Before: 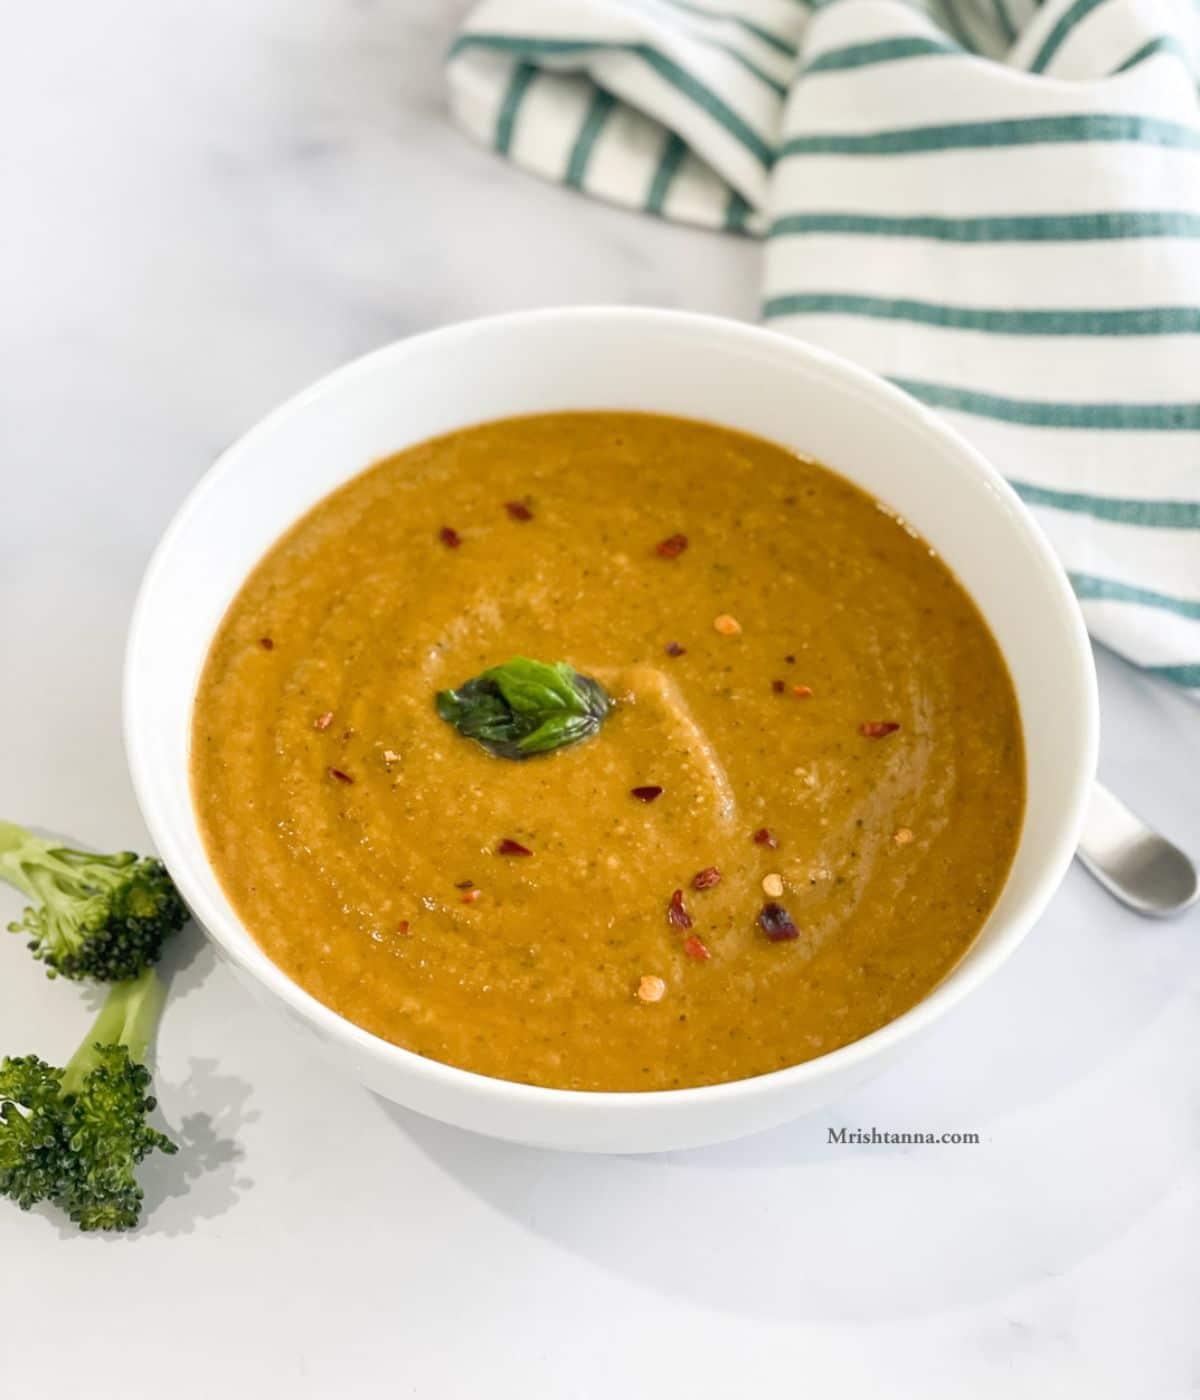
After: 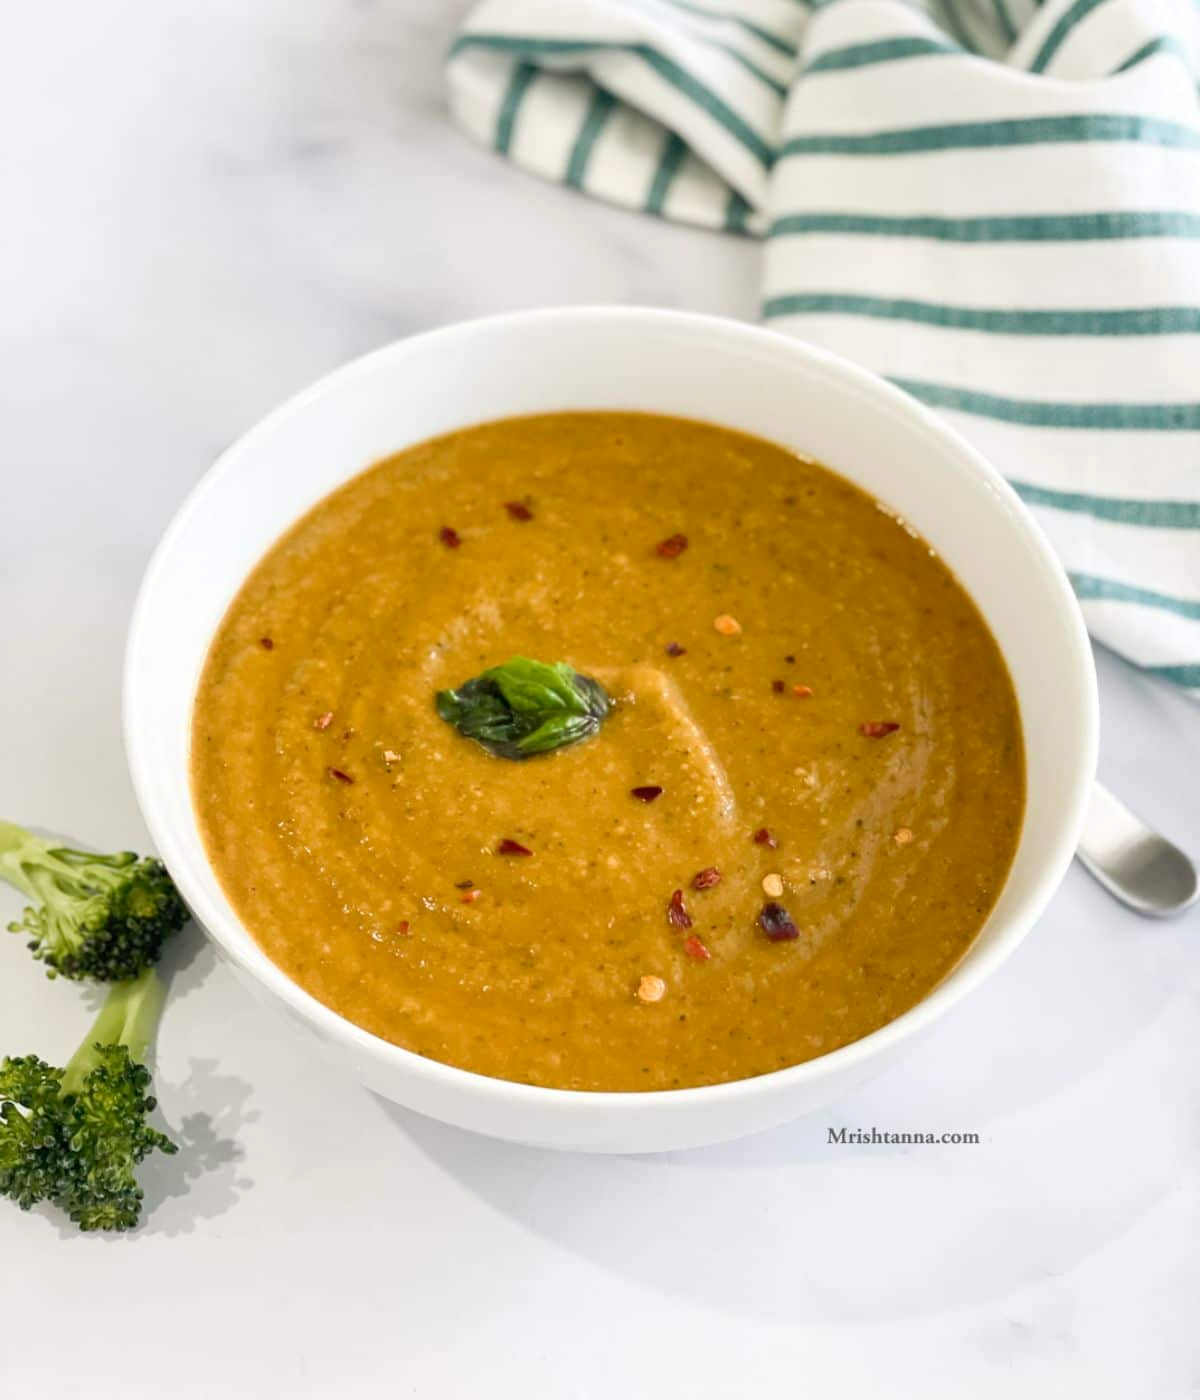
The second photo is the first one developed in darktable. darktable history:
contrast brightness saturation: contrast 0.078, saturation 0.019
